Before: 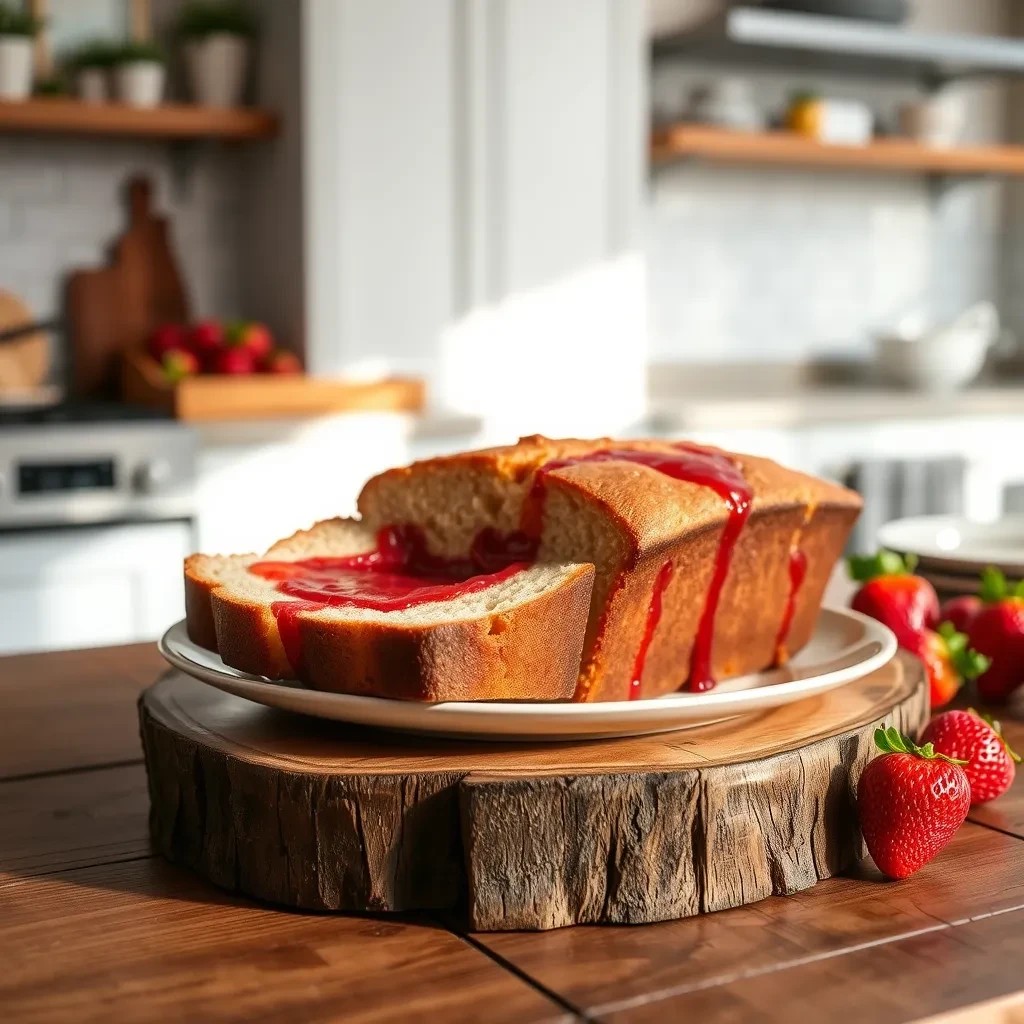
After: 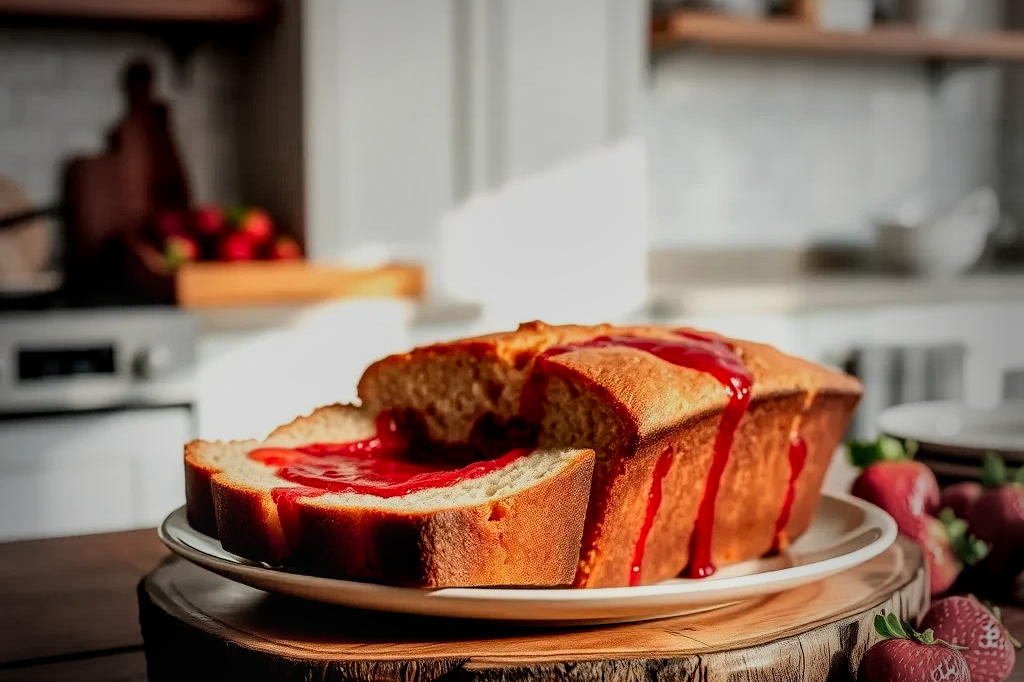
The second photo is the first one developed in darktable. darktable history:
local contrast: on, module defaults
filmic rgb: black relative exposure -8.2 EV, white relative exposure 2.2 EV, threshold 3 EV, hardness 7.11, latitude 85.74%, contrast 1.696, highlights saturation mix -4%, shadows ↔ highlights balance -2.69%, preserve chrominance no, color science v5 (2021), contrast in shadows safe, contrast in highlights safe, enable highlight reconstruction true
shadows and highlights: shadows 5, soften with gaussian
exposure: black level correction 0, exposure 1.975 EV, compensate exposure bias true, compensate highlight preservation false
crop: top 11.166%, bottom 22.168%
vignetting: fall-off start 64.63%, center (-0.034, 0.148), width/height ratio 0.881
color balance rgb: perceptual brilliance grading › global brilliance -48.39%
